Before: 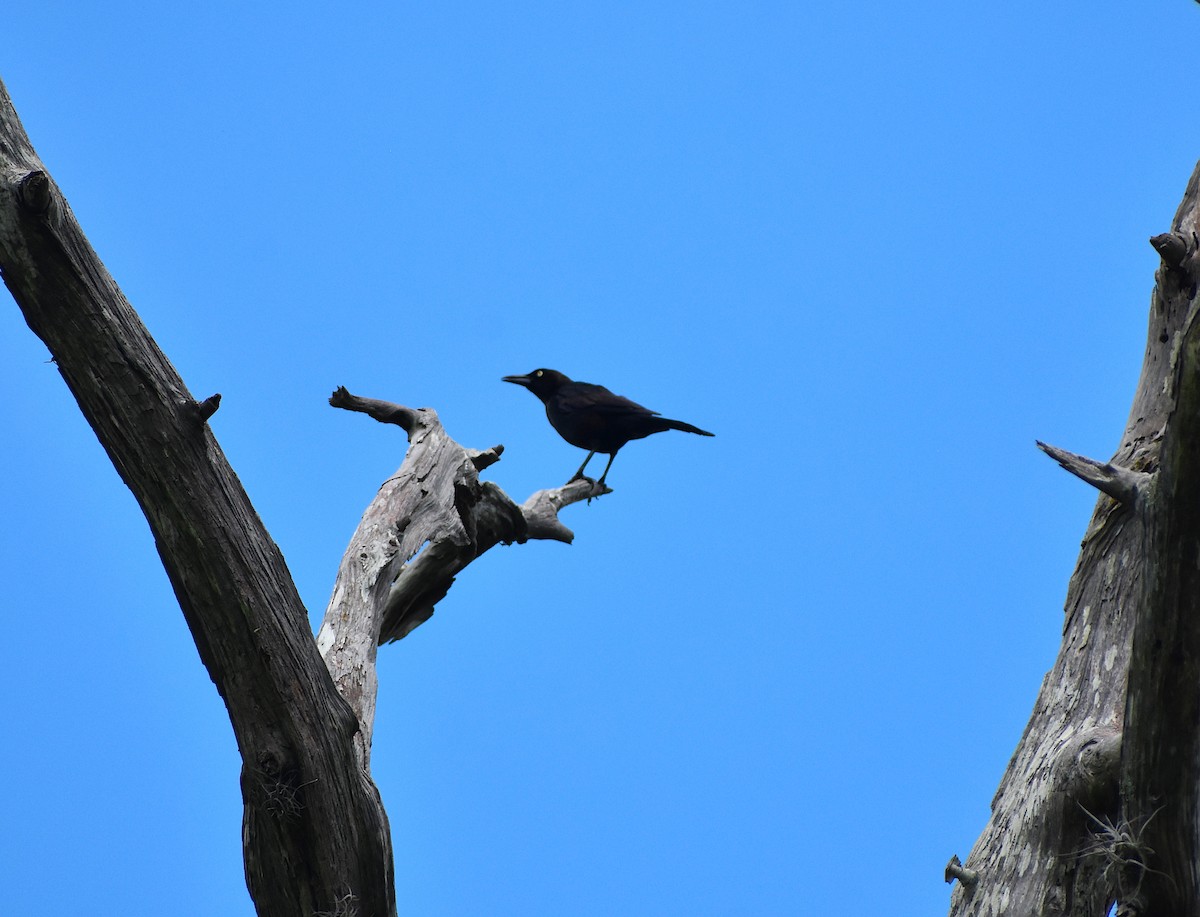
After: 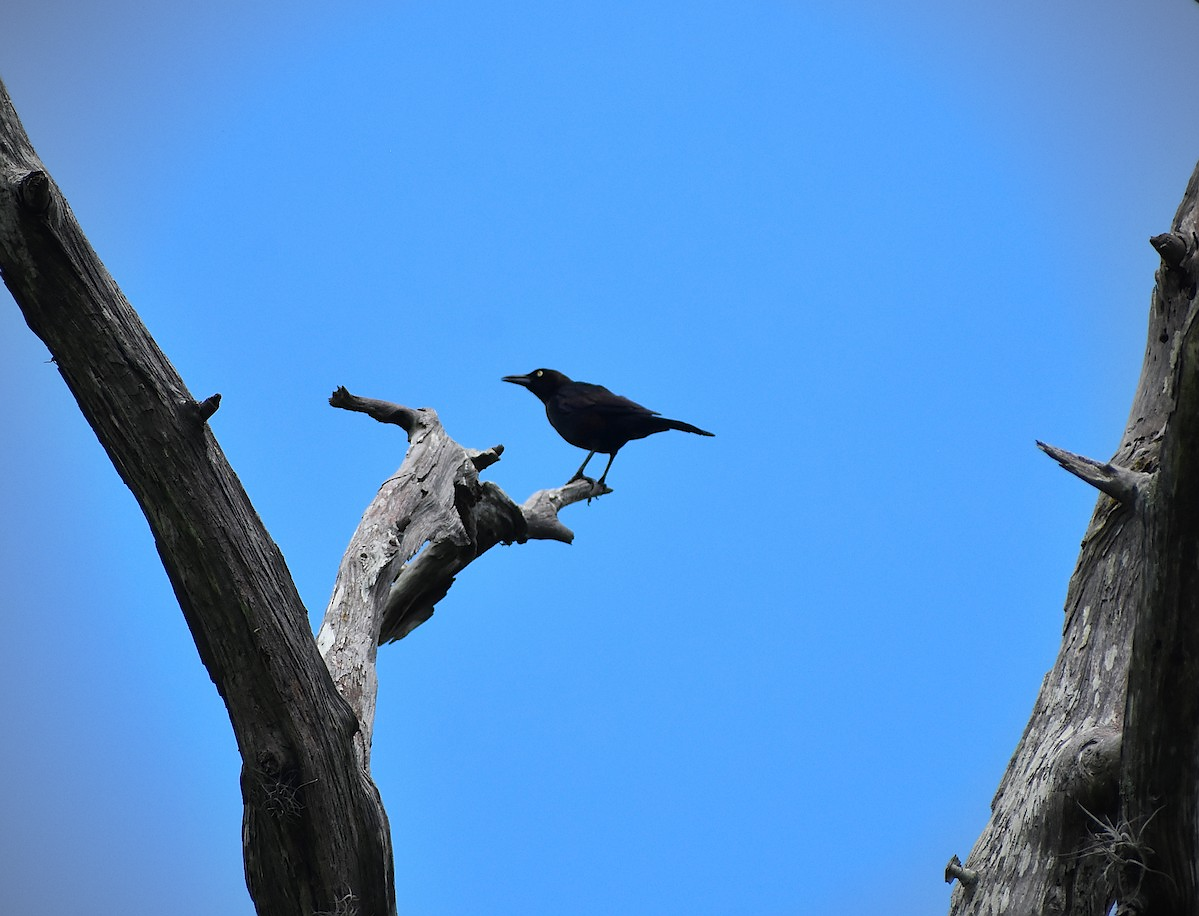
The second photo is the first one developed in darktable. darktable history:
sharpen: radius 1, threshold 1
vignetting: on, module defaults
